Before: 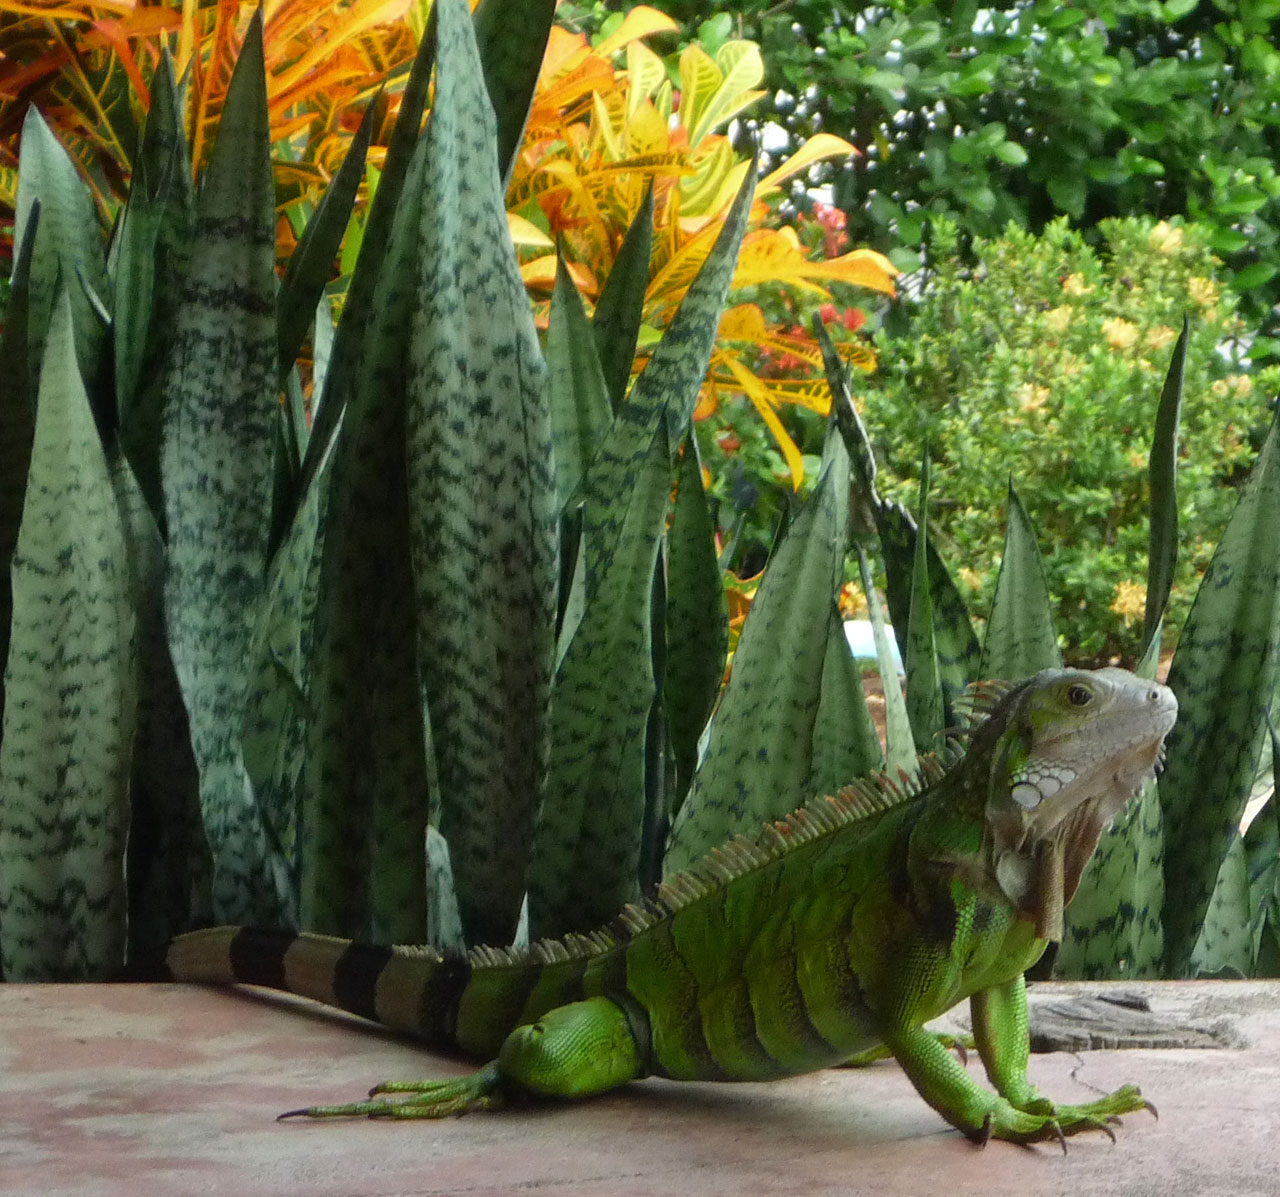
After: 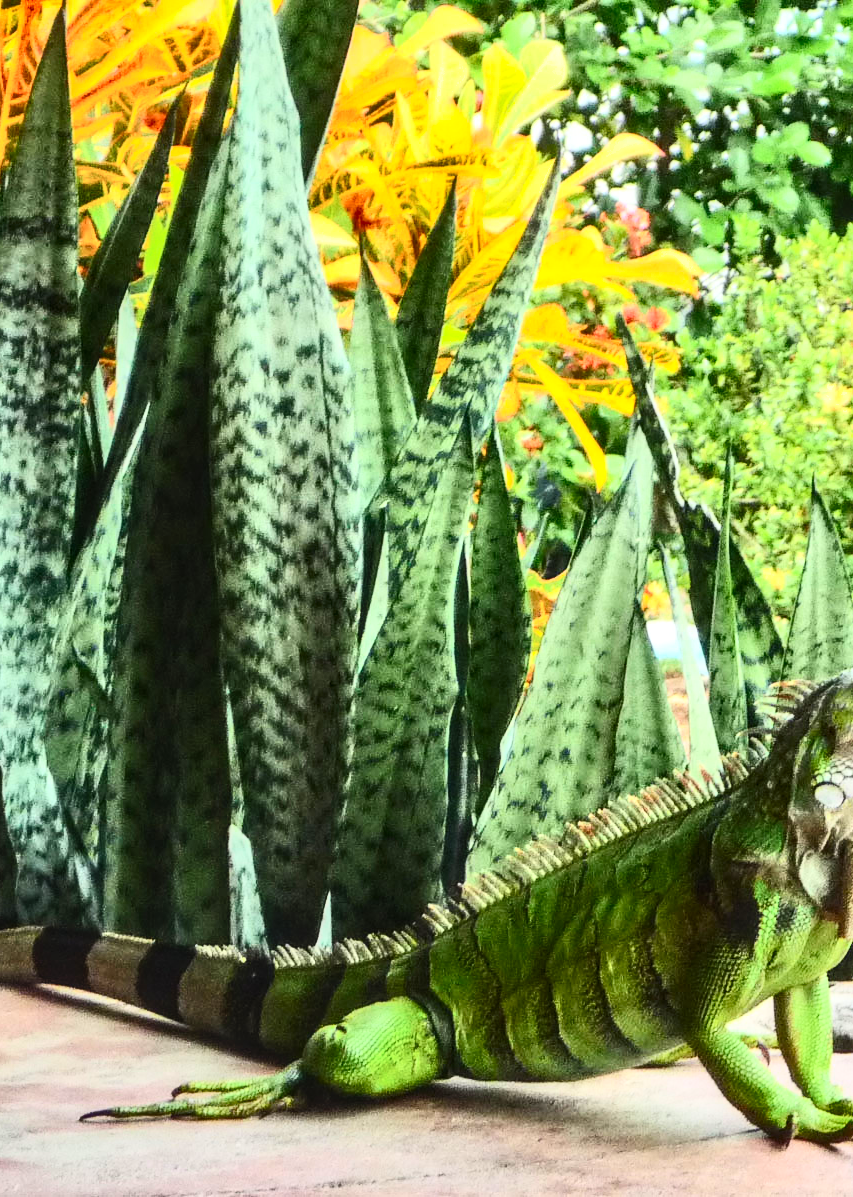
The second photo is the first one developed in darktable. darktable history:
crop and rotate: left 15.446%, right 17.836%
shadows and highlights: soften with gaussian
local contrast: on, module defaults
contrast brightness saturation: contrast 0.62, brightness 0.34, saturation 0.14
tone equalizer: -7 EV 0.15 EV, -6 EV 0.6 EV, -5 EV 1.15 EV, -4 EV 1.33 EV, -3 EV 1.15 EV, -2 EV 0.6 EV, -1 EV 0.15 EV, mask exposure compensation -0.5 EV
